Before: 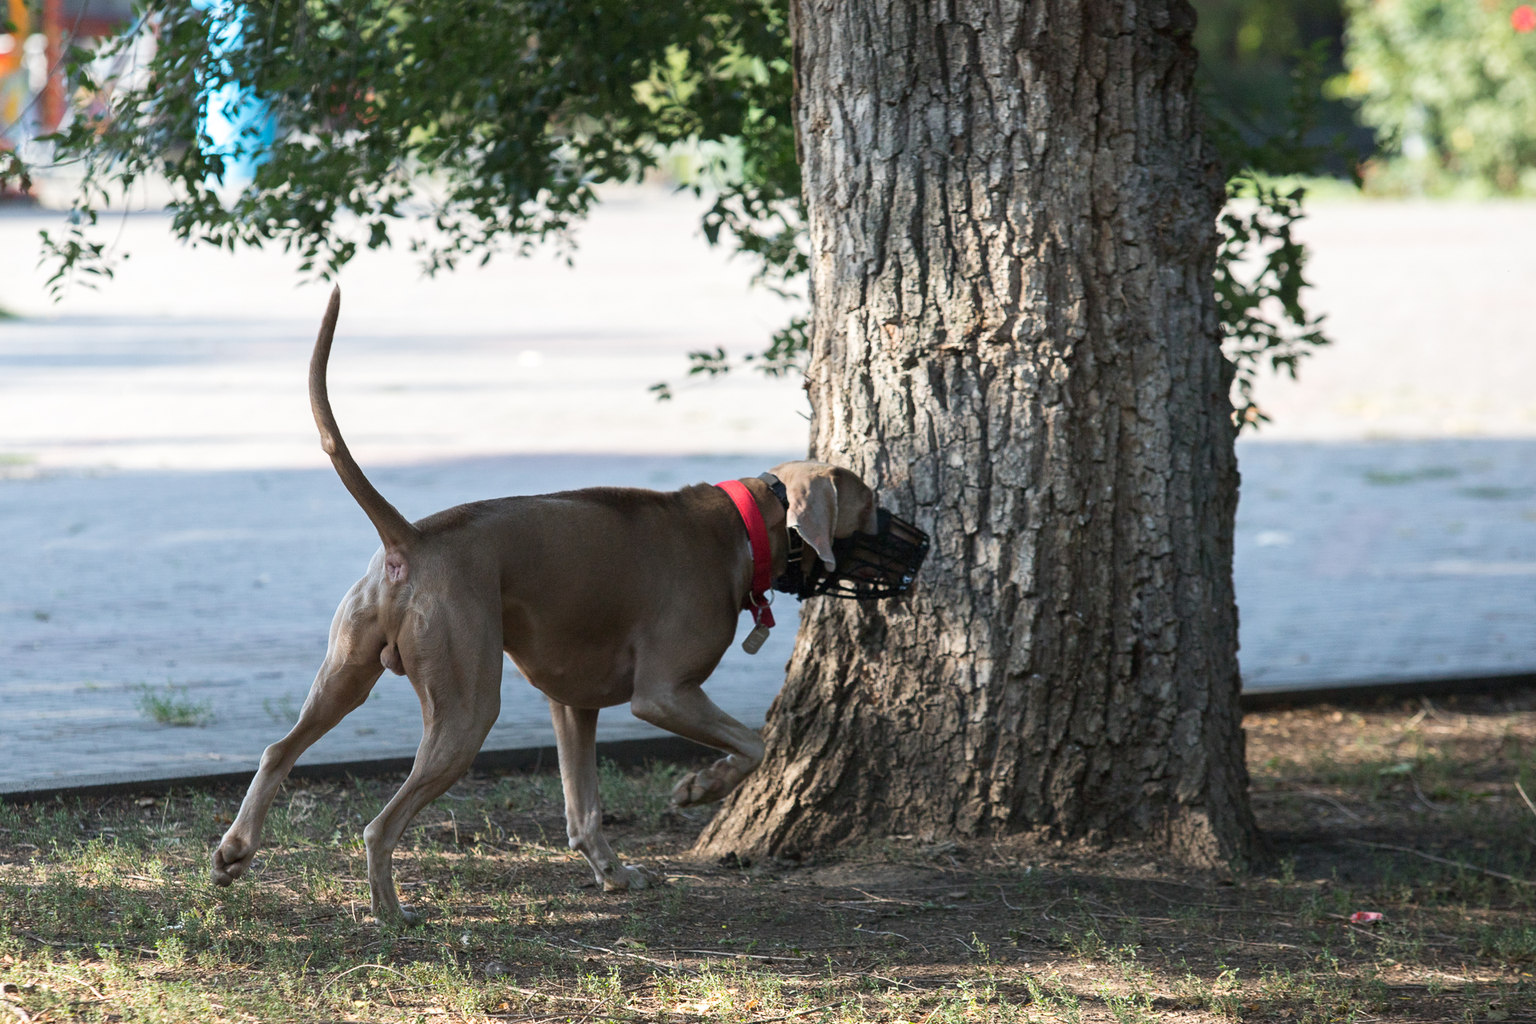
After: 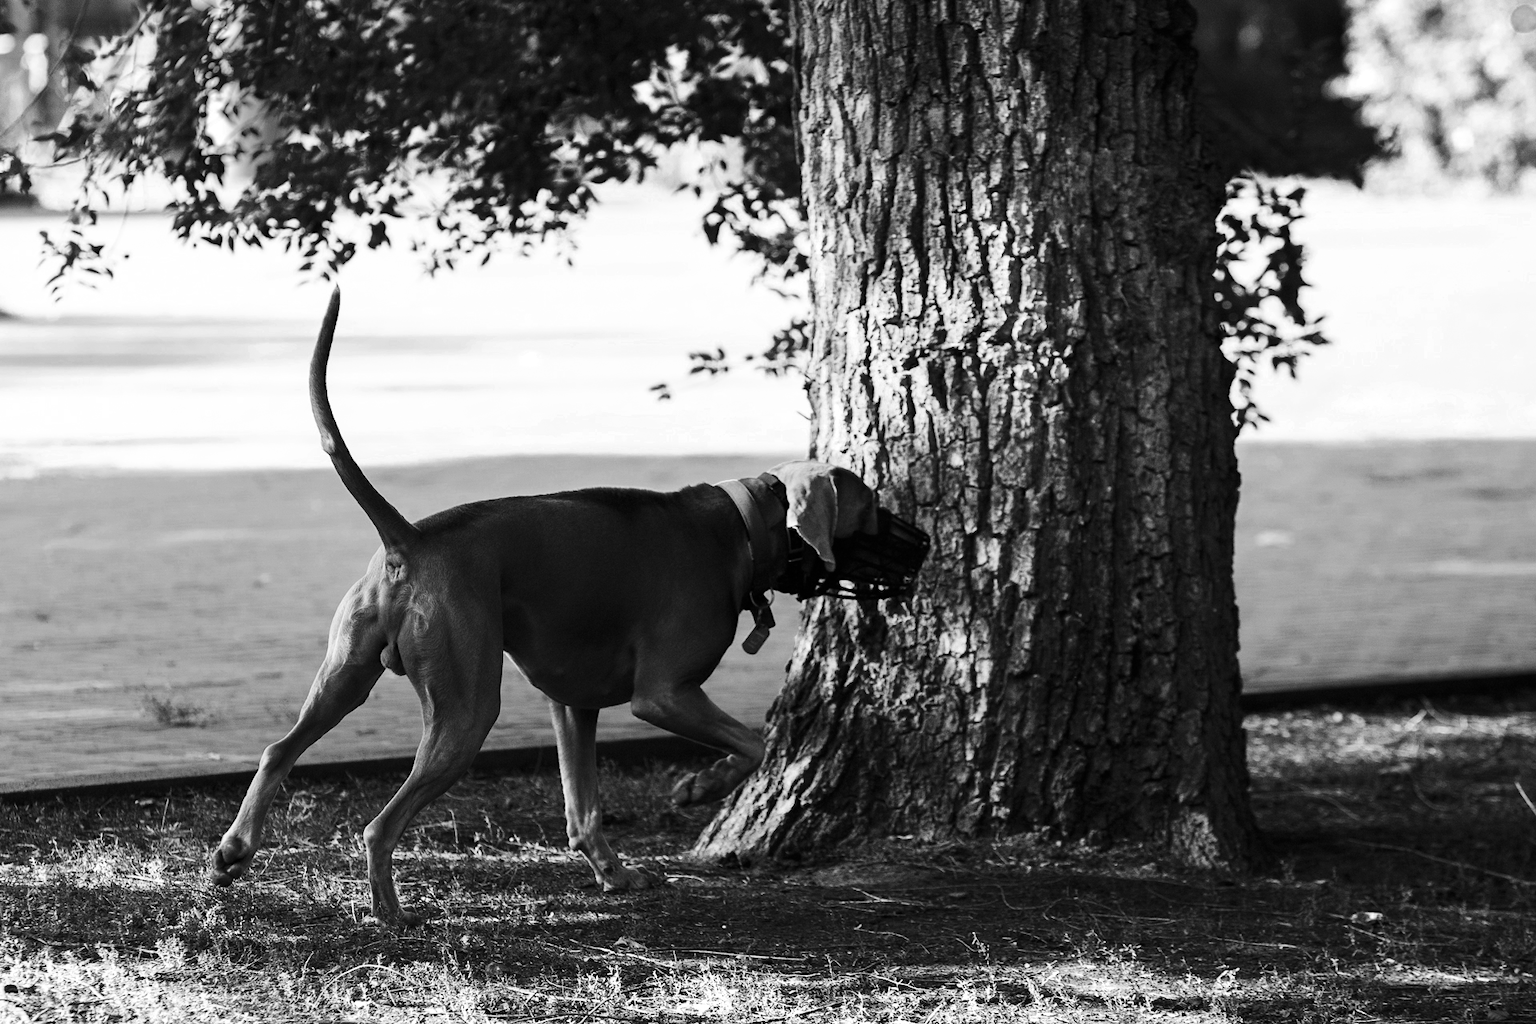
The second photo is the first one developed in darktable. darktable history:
contrast brightness saturation: contrast 0.324, brightness -0.07, saturation 0.172
color zones: curves: ch0 [(0.002, 0.593) (0.143, 0.417) (0.285, 0.541) (0.455, 0.289) (0.608, 0.327) (0.727, 0.283) (0.869, 0.571) (1, 0.603)]; ch1 [(0, 0) (0.143, 0) (0.286, 0) (0.429, 0) (0.571, 0) (0.714, 0) (0.857, 0)]
